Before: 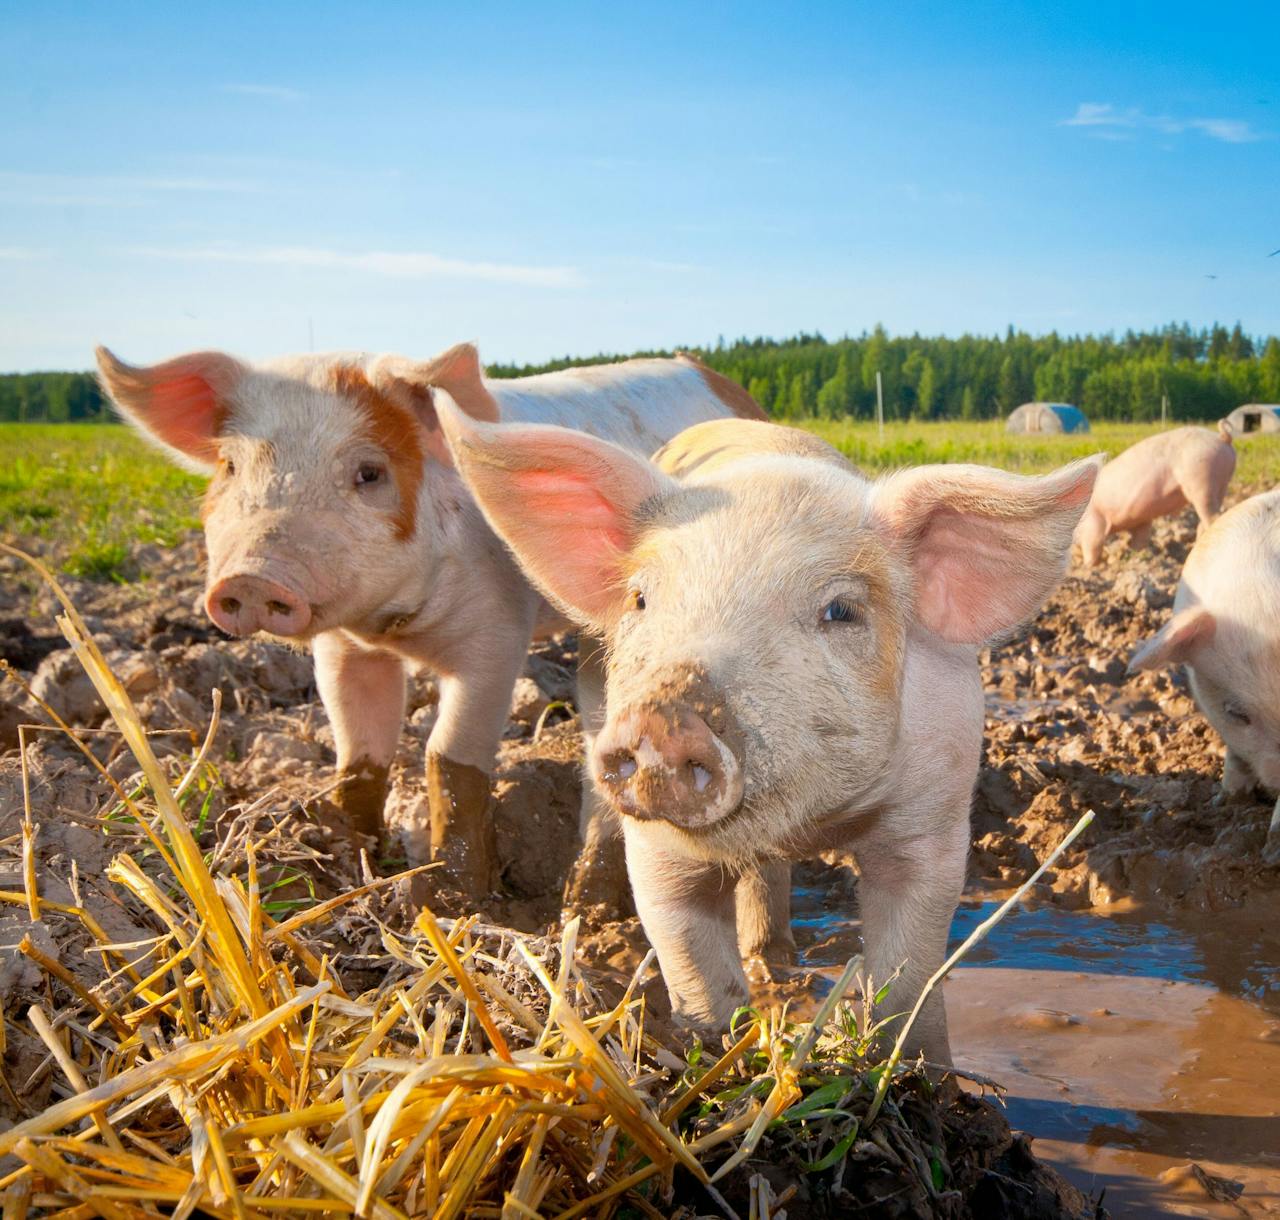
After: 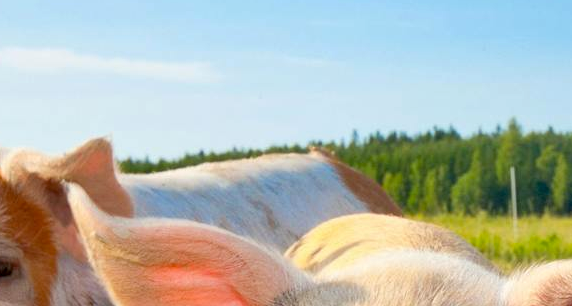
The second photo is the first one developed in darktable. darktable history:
crop: left 28.64%, top 16.832%, right 26.637%, bottom 58.055%
haze removal: compatibility mode true, adaptive false
